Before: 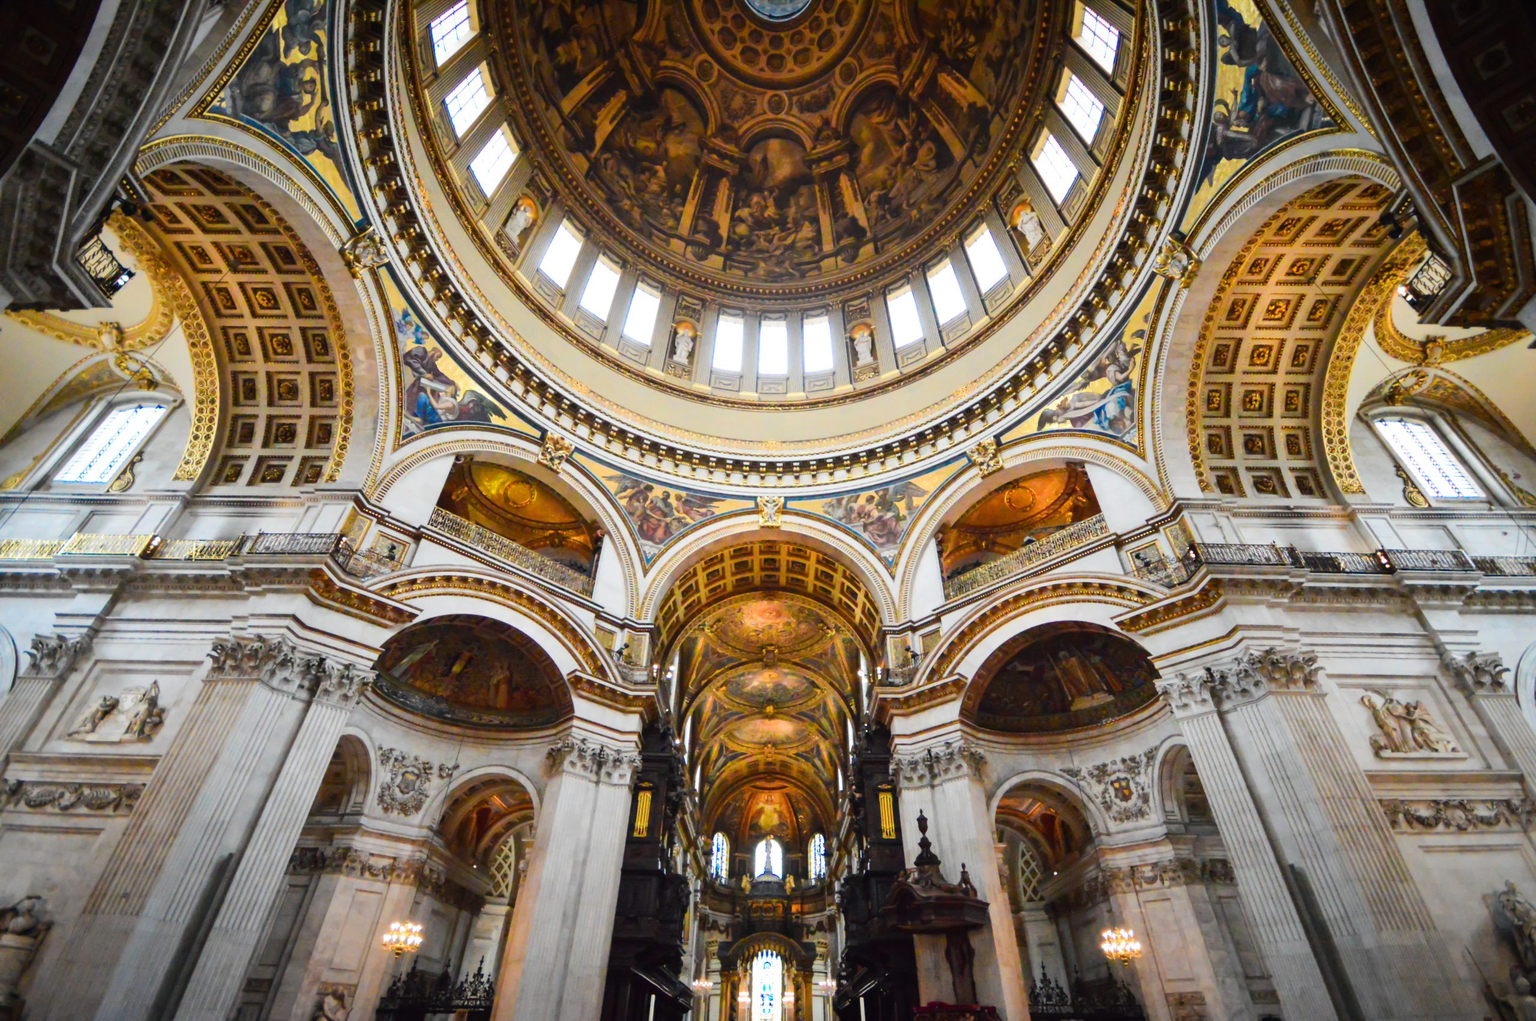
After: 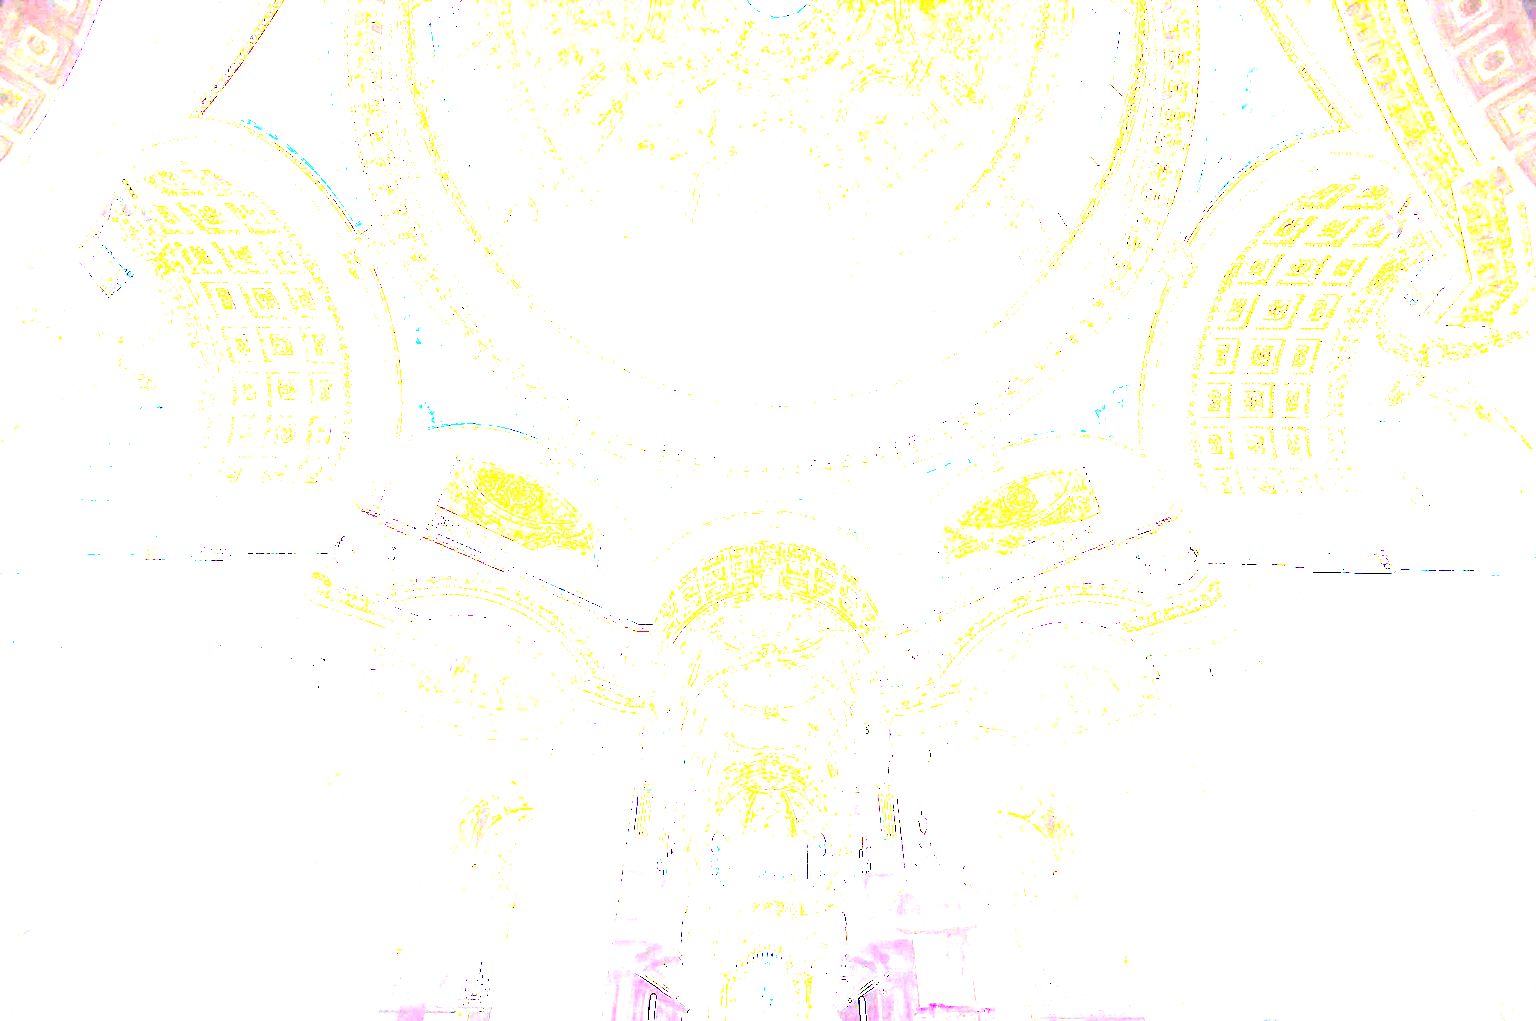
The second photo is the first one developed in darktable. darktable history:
exposure: exposure 8 EV, compensate highlight preservation false
local contrast: highlights 100%, shadows 100%, detail 120%, midtone range 0.2
